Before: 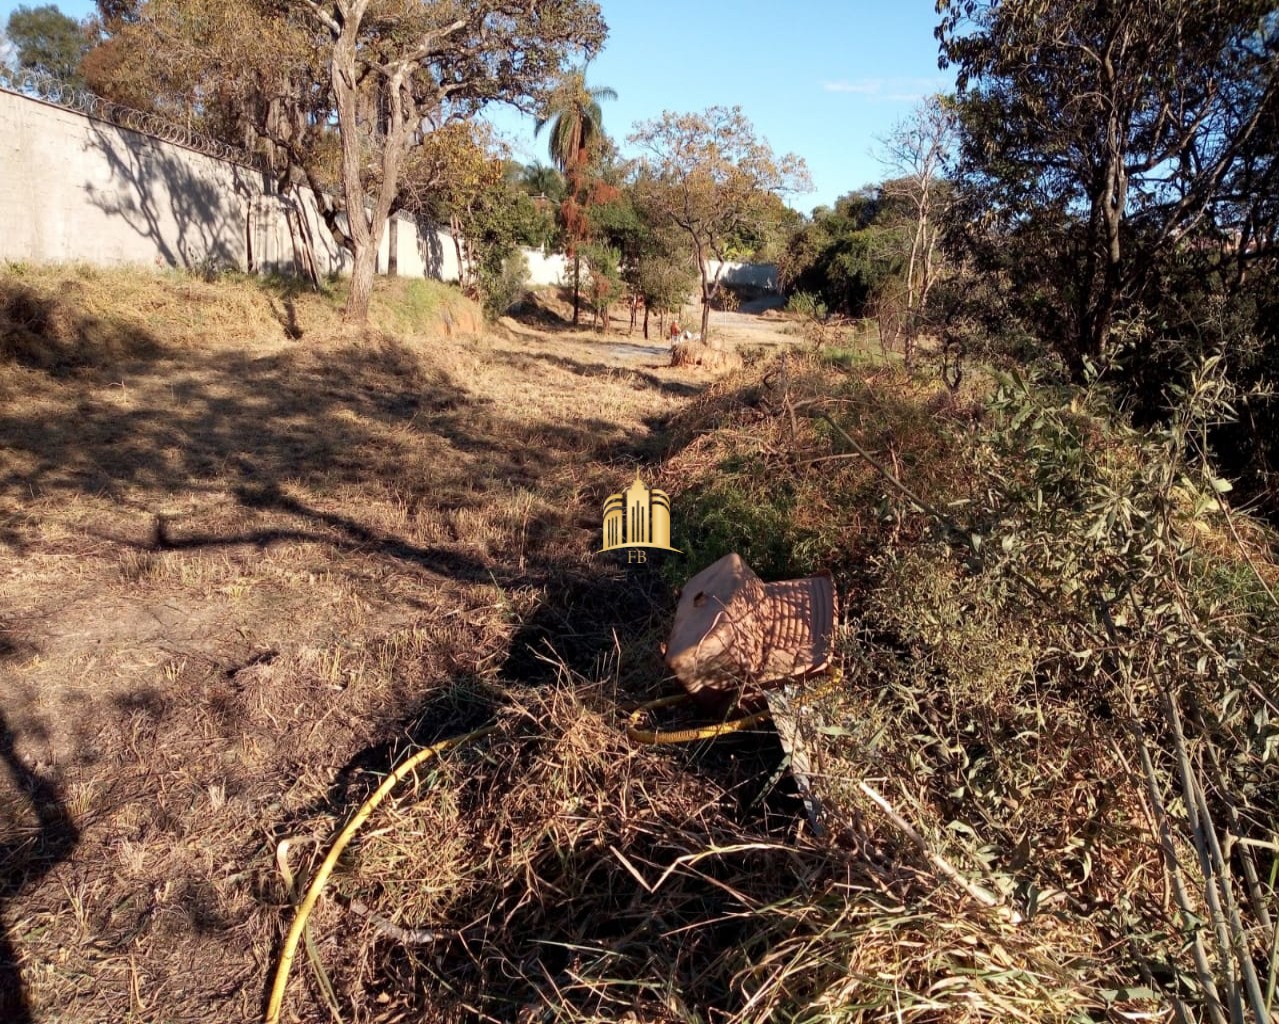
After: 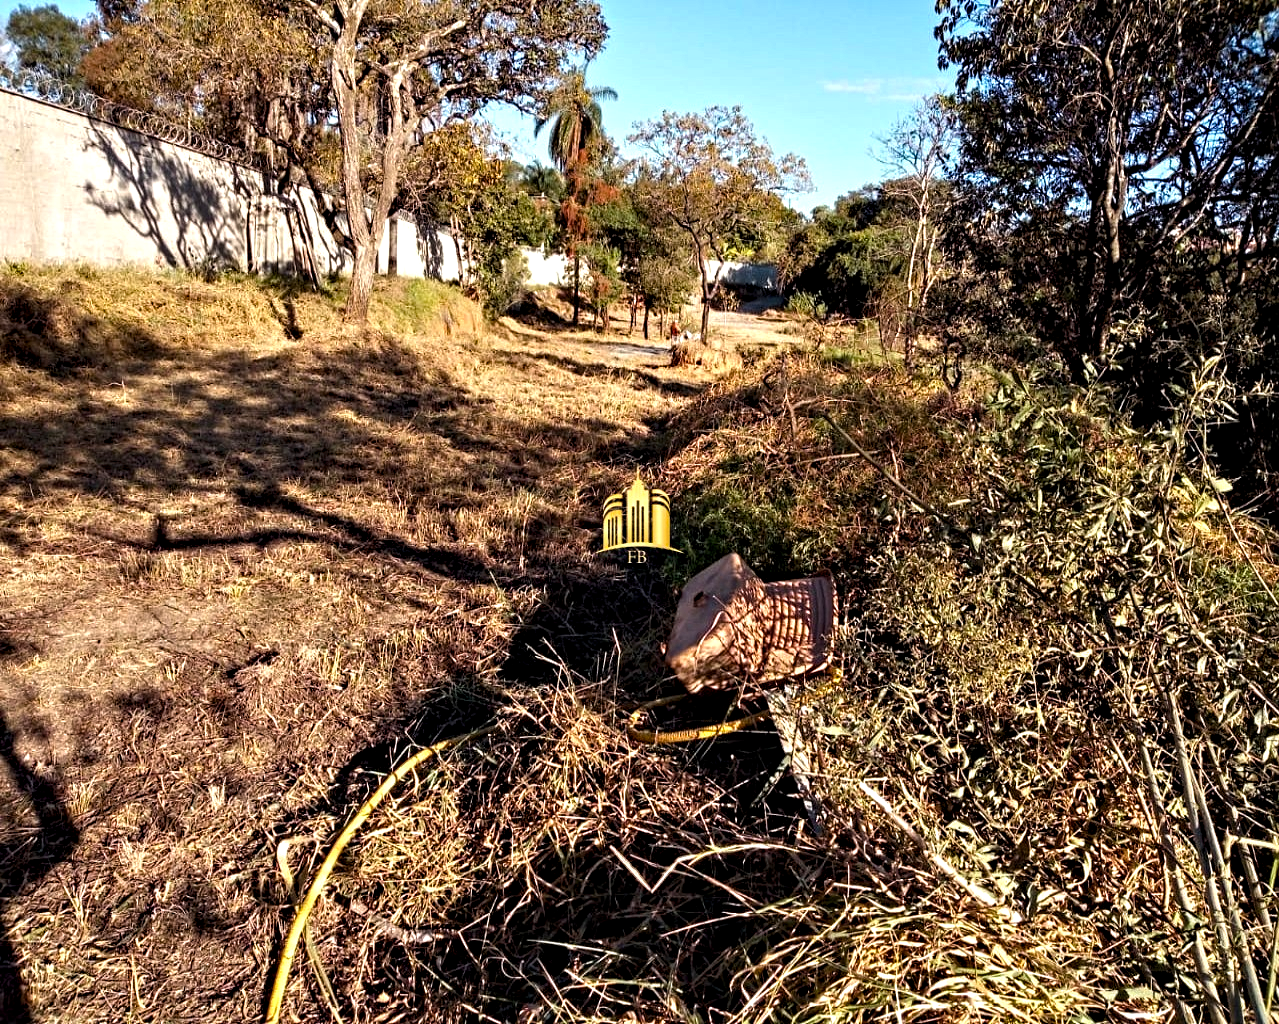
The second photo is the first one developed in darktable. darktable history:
color balance rgb: linear chroma grading › global chroma 9.659%, perceptual saturation grading › global saturation 19.96%, global vibrance 11.35%, contrast 4.86%
contrast equalizer: y [[0.5, 0.542, 0.583, 0.625, 0.667, 0.708], [0.5 ×6], [0.5 ×6], [0 ×6], [0 ×6]]
